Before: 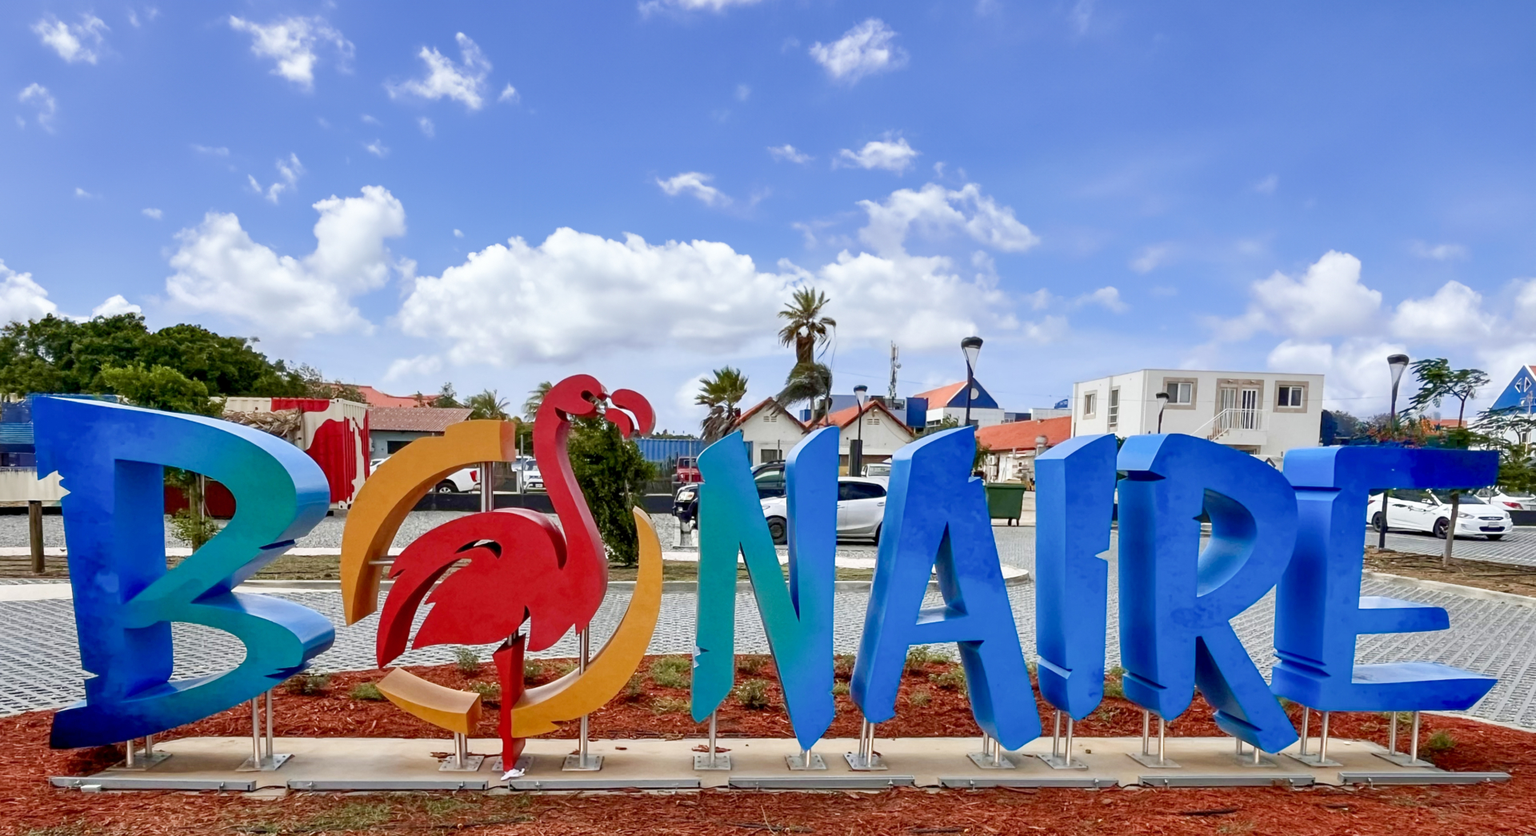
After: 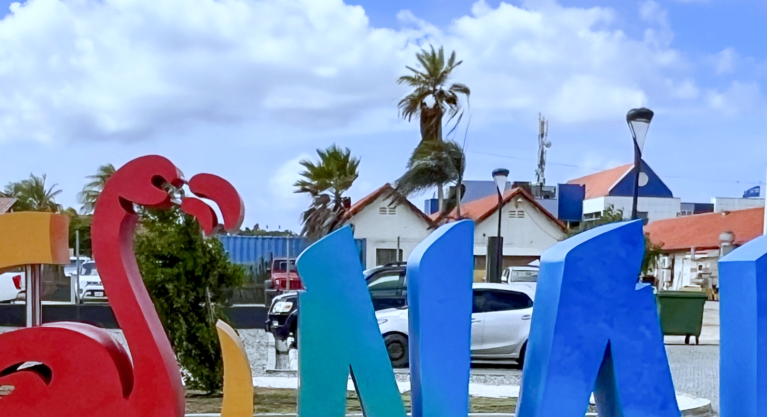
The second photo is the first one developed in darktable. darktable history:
crop: left 30%, top 30%, right 30%, bottom 30%
white balance: red 0.924, blue 1.095
